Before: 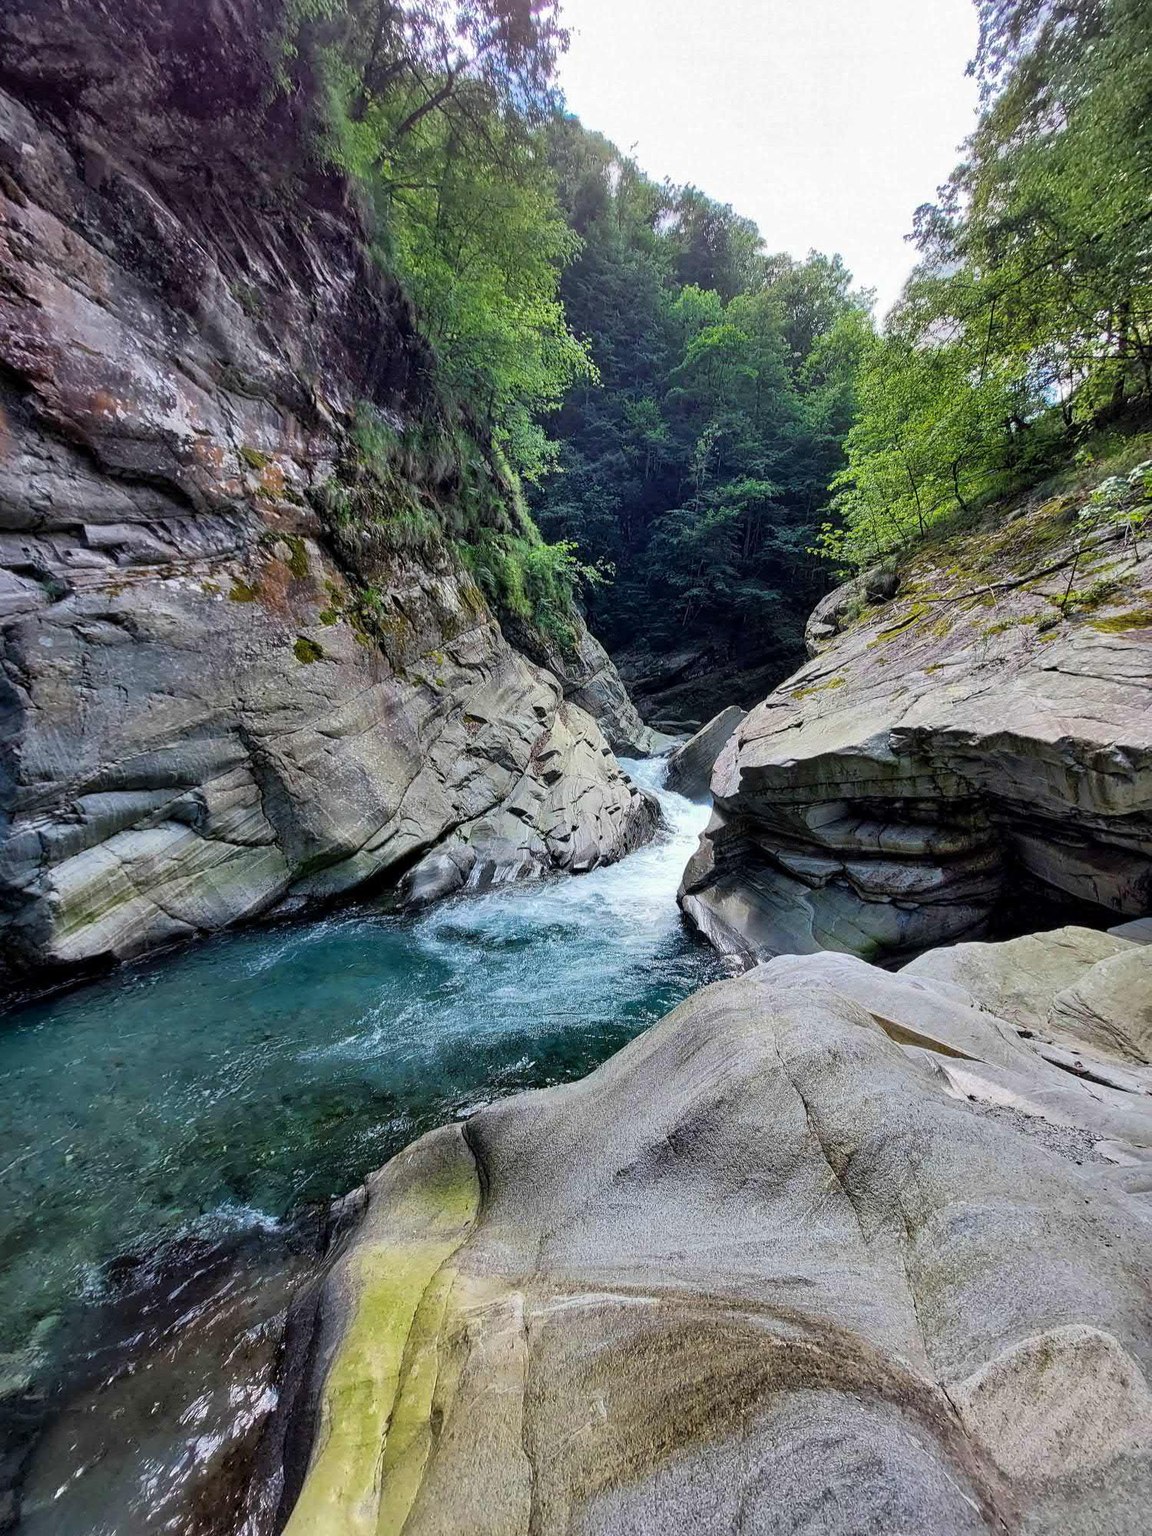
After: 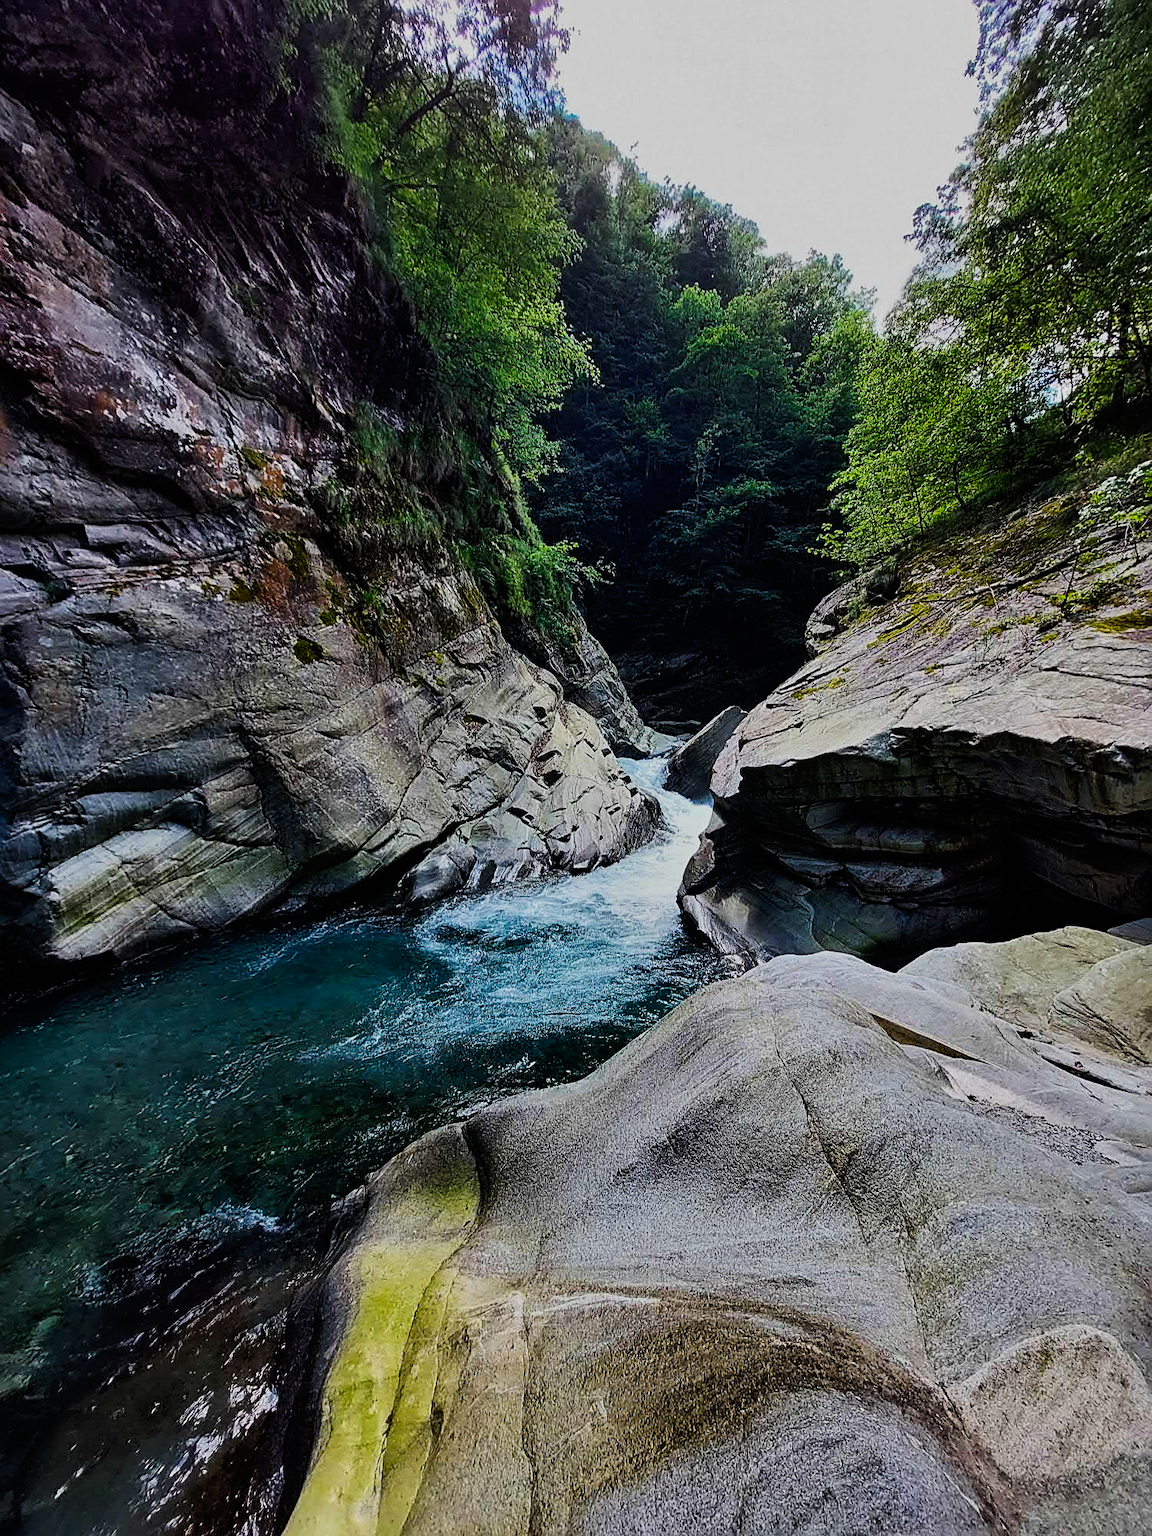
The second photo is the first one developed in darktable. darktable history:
base curve: curves: ch0 [(0, 0) (0.007, 0.004) (0.027, 0.03) (0.046, 0.07) (0.207, 0.54) (0.442, 0.872) (0.673, 0.972) (1, 1)], preserve colors none
rotate and perspective: crop left 0, crop top 0
sharpen: on, module defaults
tone equalizer: -8 EV -2 EV, -7 EV -2 EV, -6 EV -2 EV, -5 EV -2 EV, -4 EV -2 EV, -3 EV -2 EV, -2 EV -2 EV, -1 EV -1.63 EV, +0 EV -2 EV
